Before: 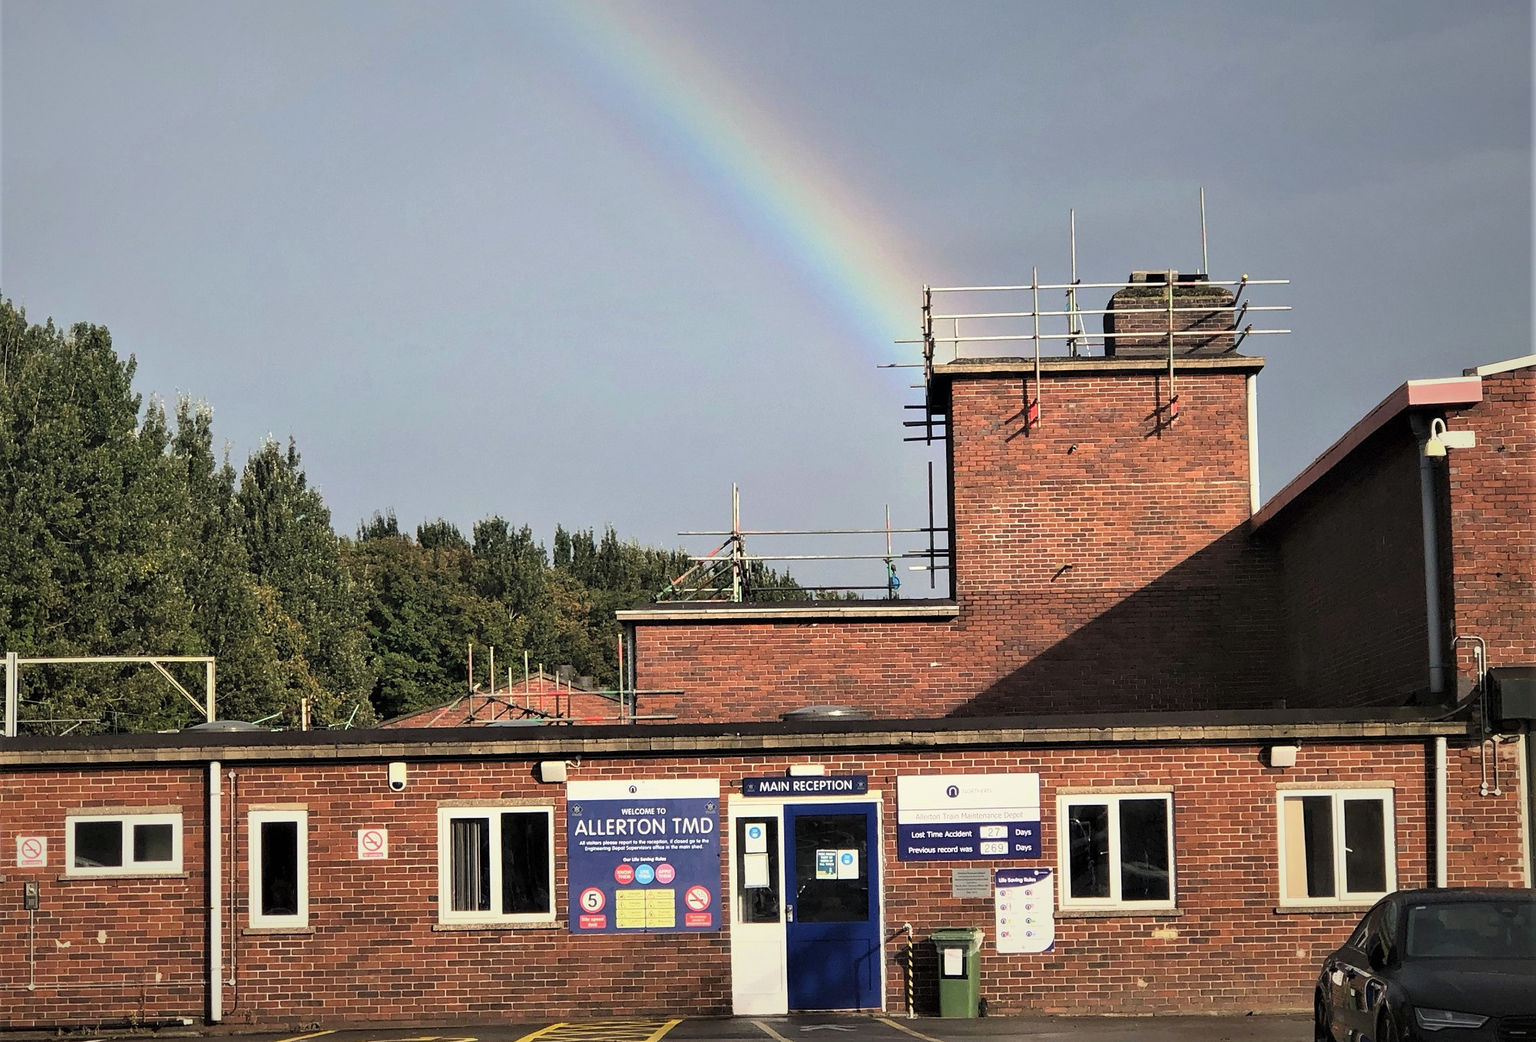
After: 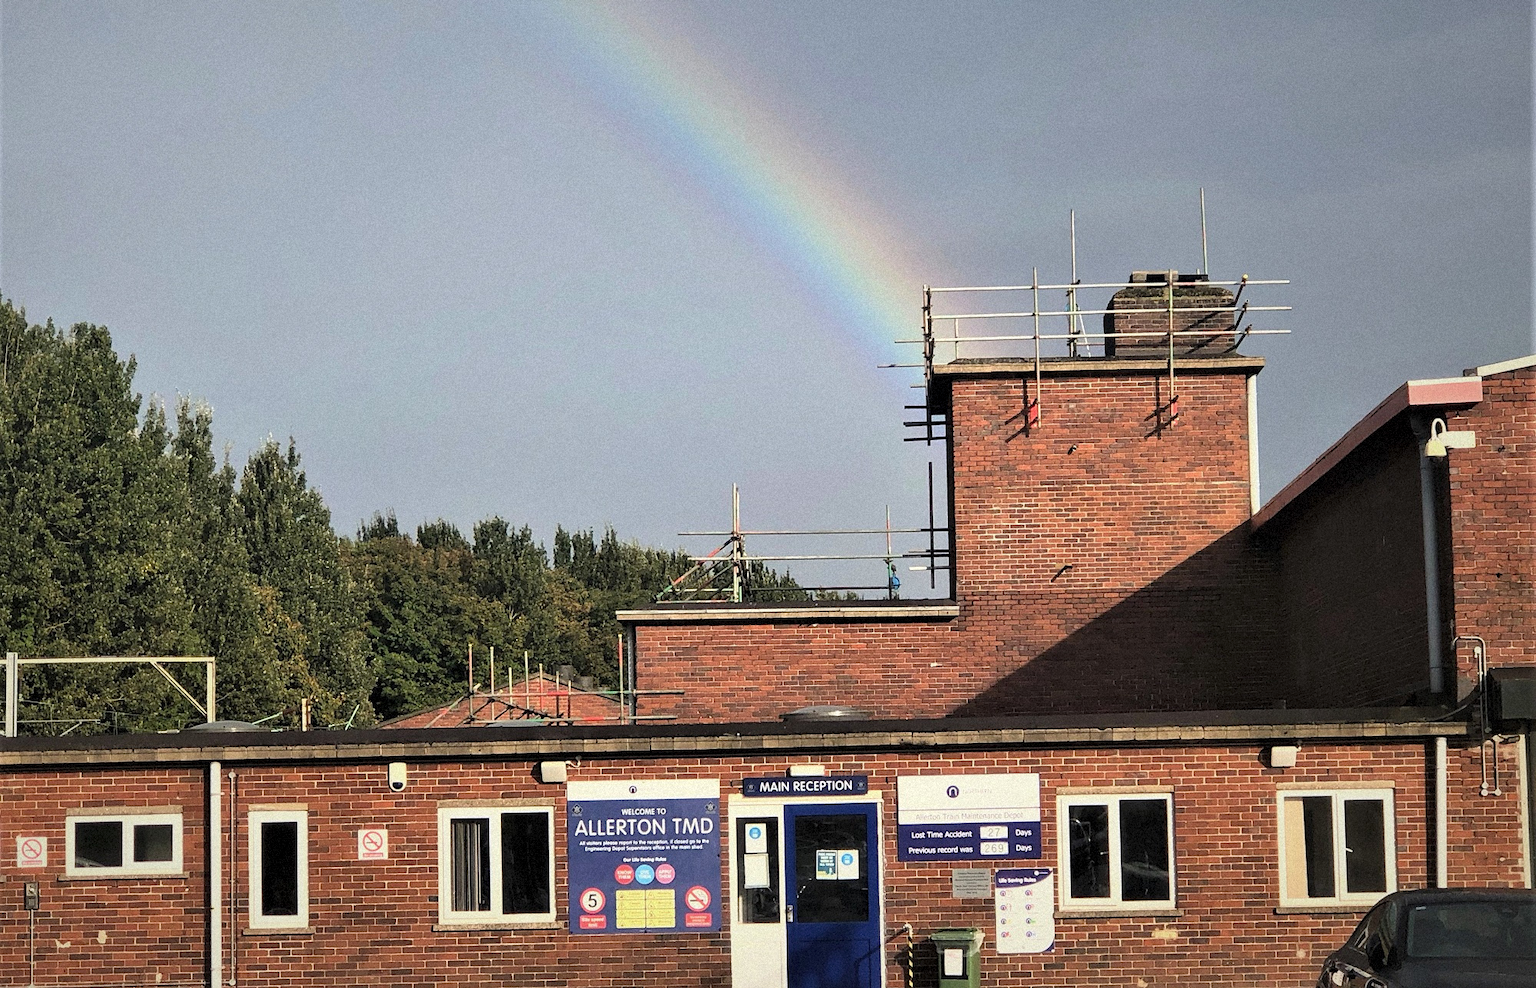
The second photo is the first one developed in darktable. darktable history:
grain: mid-tones bias 0%
crop and rotate: top 0%, bottom 5.097%
